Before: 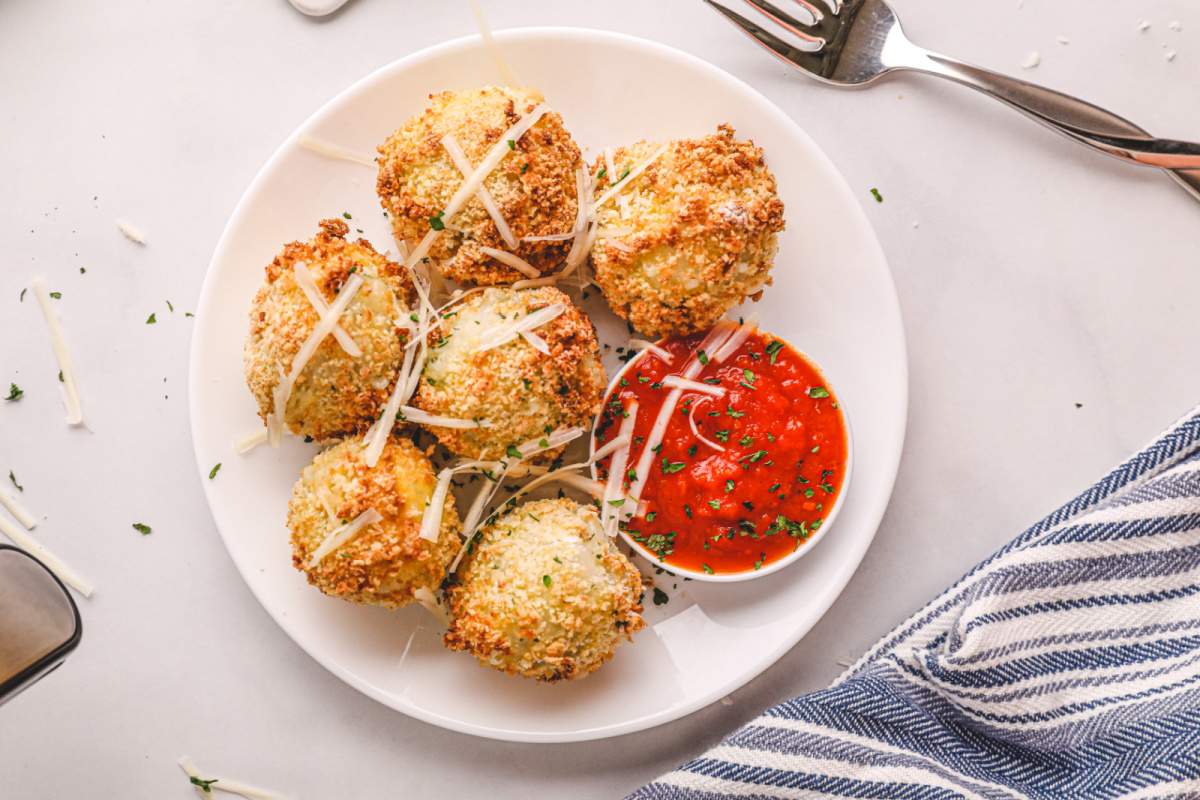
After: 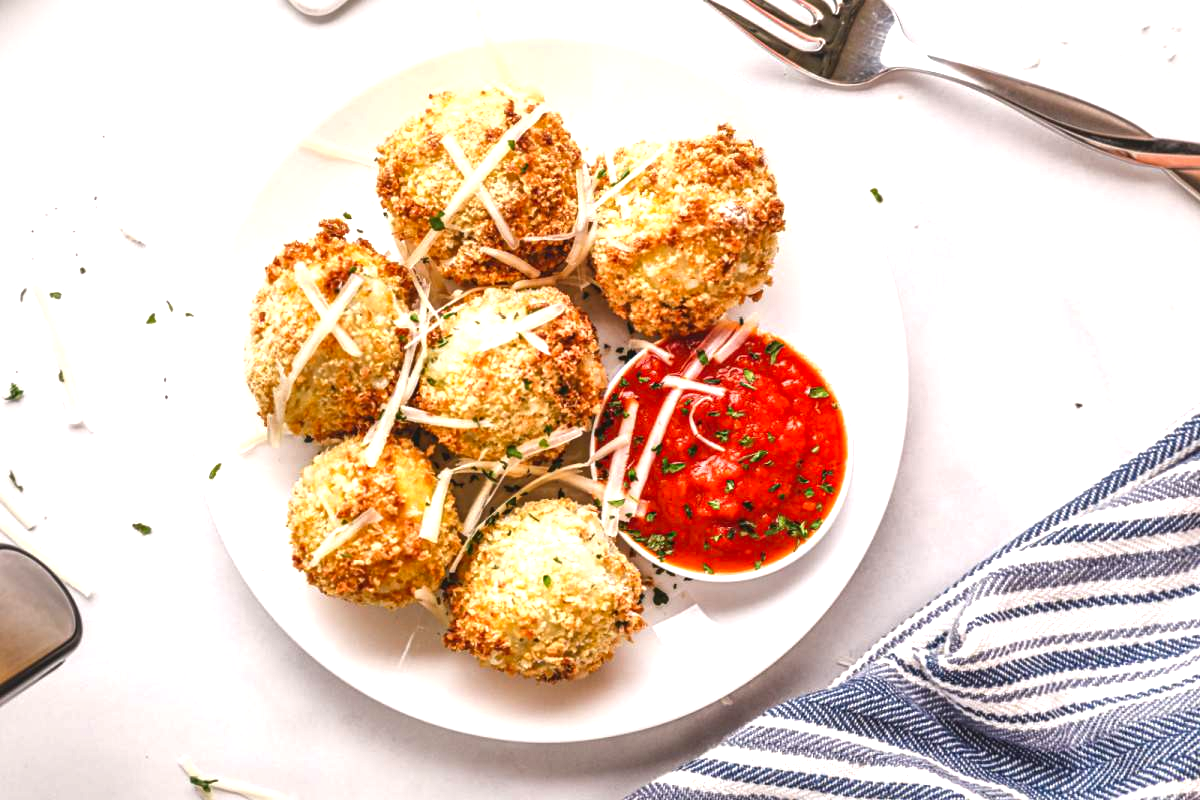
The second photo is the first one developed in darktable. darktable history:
exposure: exposure 0.564 EV, compensate highlight preservation false
local contrast: mode bilateral grid, contrast 100, coarseness 100, detail 165%, midtone range 0.2
